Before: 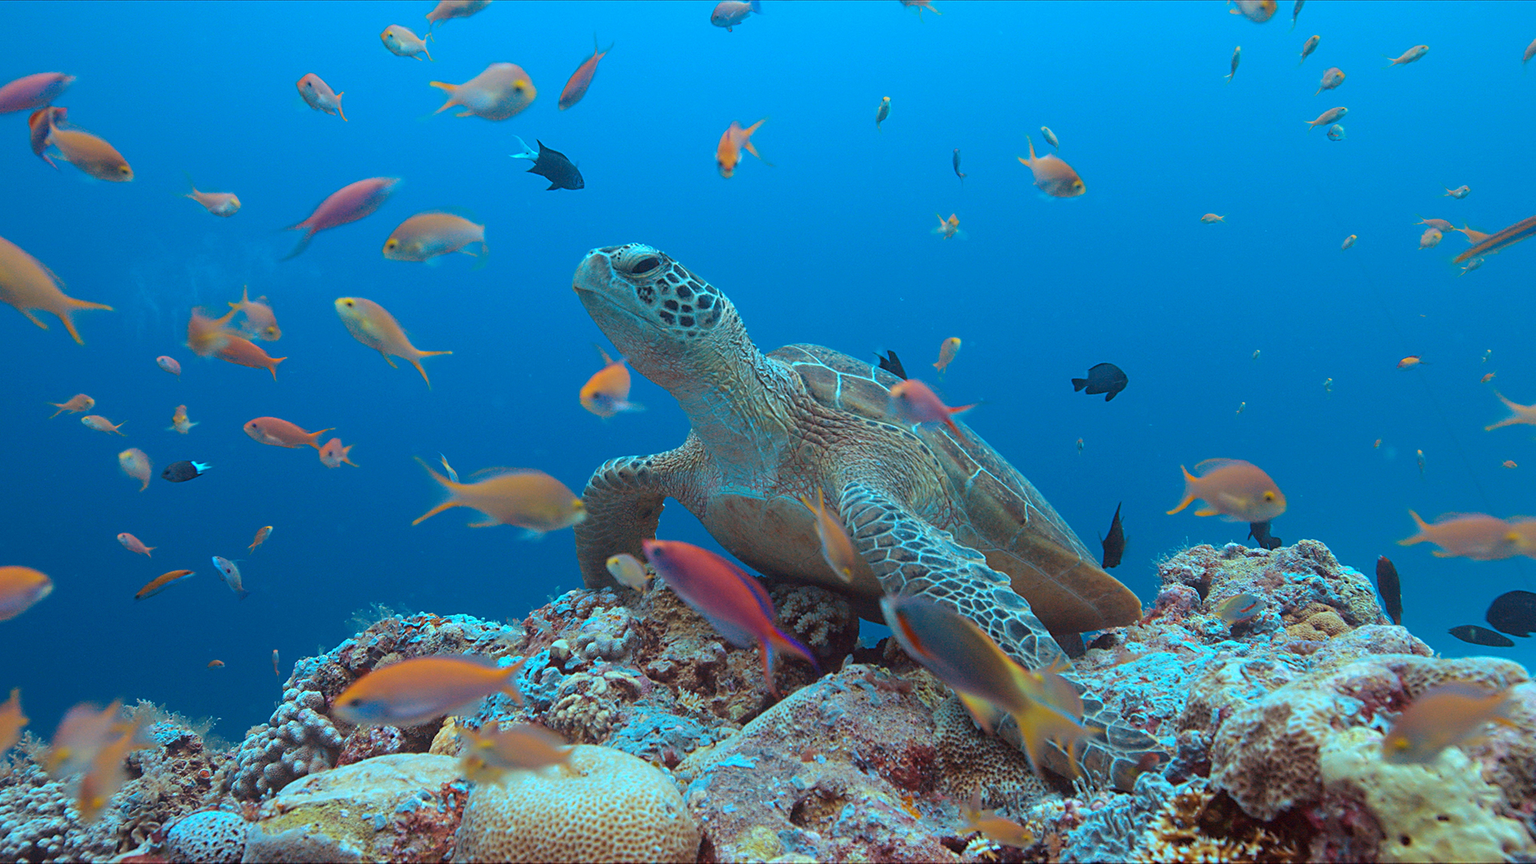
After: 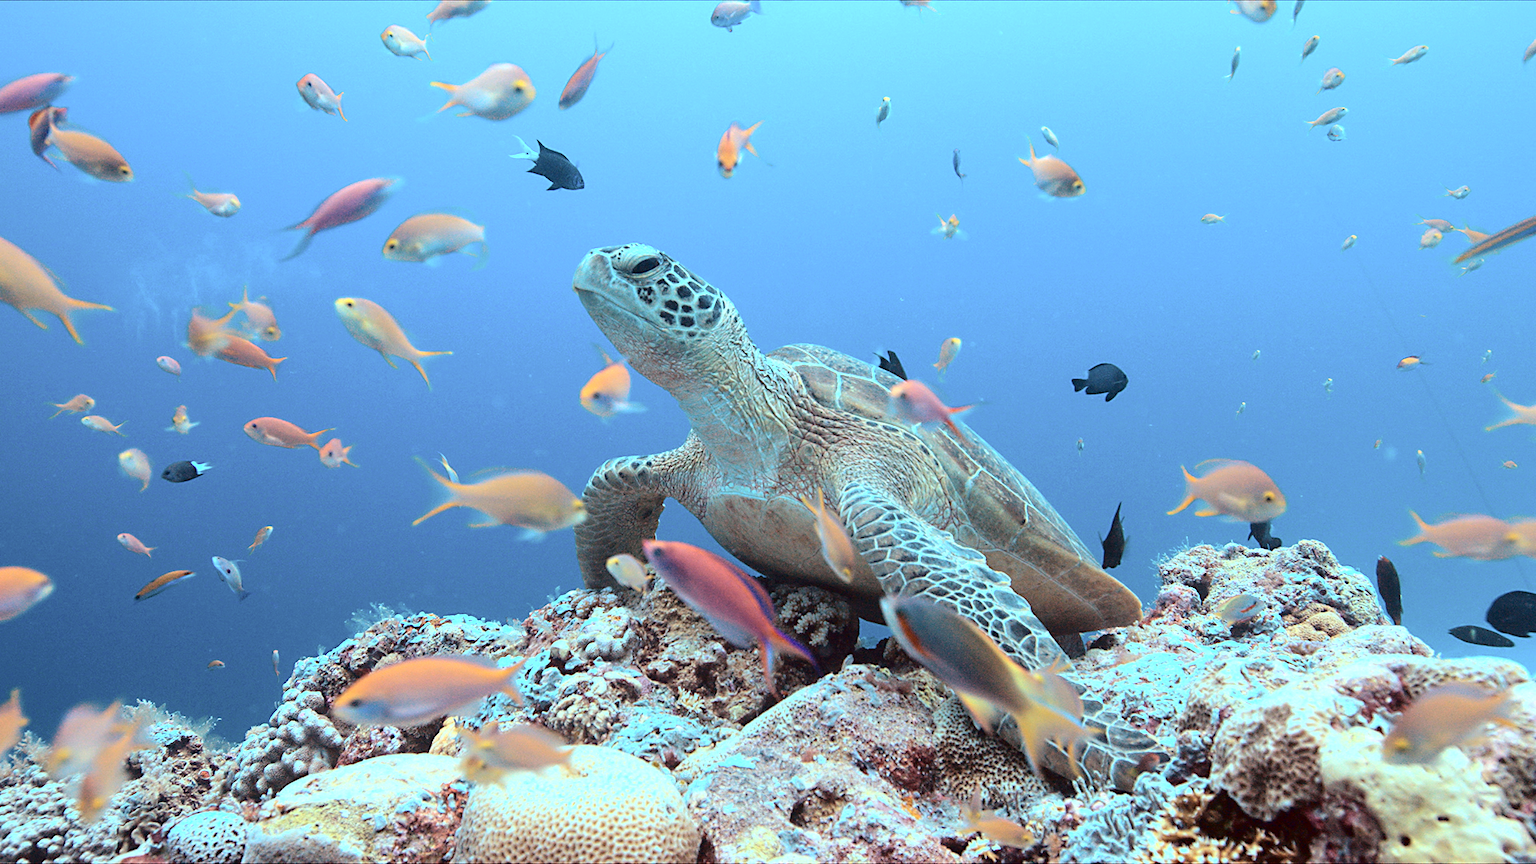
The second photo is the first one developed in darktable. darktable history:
color correction: highlights b* -0.003, saturation 0.773
exposure: exposure 0.744 EV, compensate exposure bias true, compensate highlight preservation false
shadows and highlights: shadows 37.36, highlights -27.97, soften with gaussian
tone curve: curves: ch0 [(0, 0) (0.003, 0.003) (0.011, 0.005) (0.025, 0.008) (0.044, 0.012) (0.069, 0.02) (0.1, 0.031) (0.136, 0.047) (0.177, 0.088) (0.224, 0.141) (0.277, 0.222) (0.335, 0.32) (0.399, 0.422) (0.468, 0.523) (0.543, 0.621) (0.623, 0.715) (0.709, 0.796) (0.801, 0.88) (0.898, 0.962) (1, 1)], color space Lab, independent channels, preserve colors none
